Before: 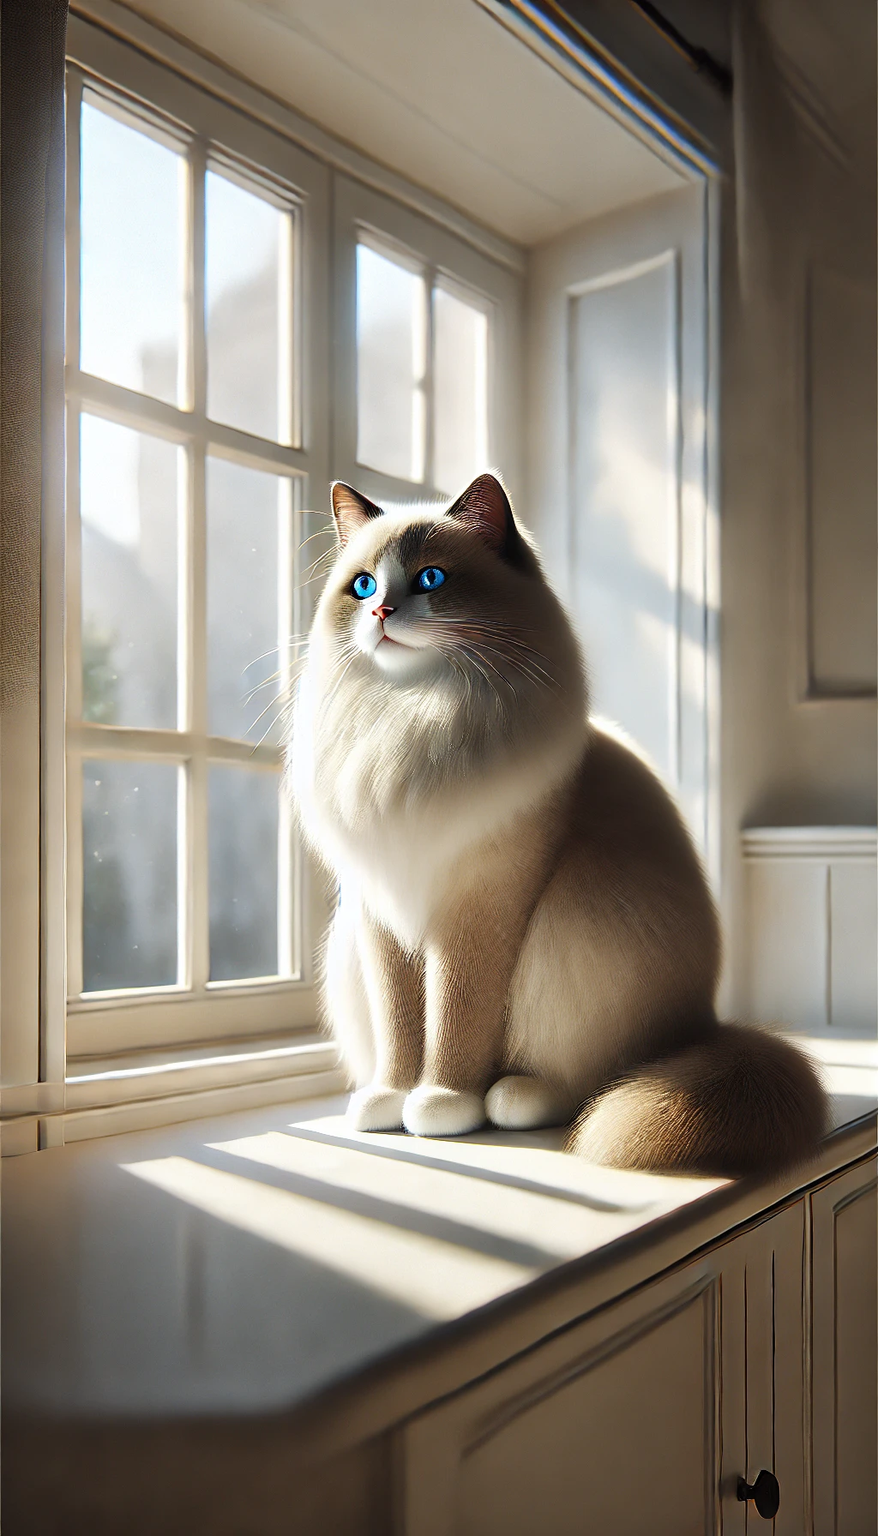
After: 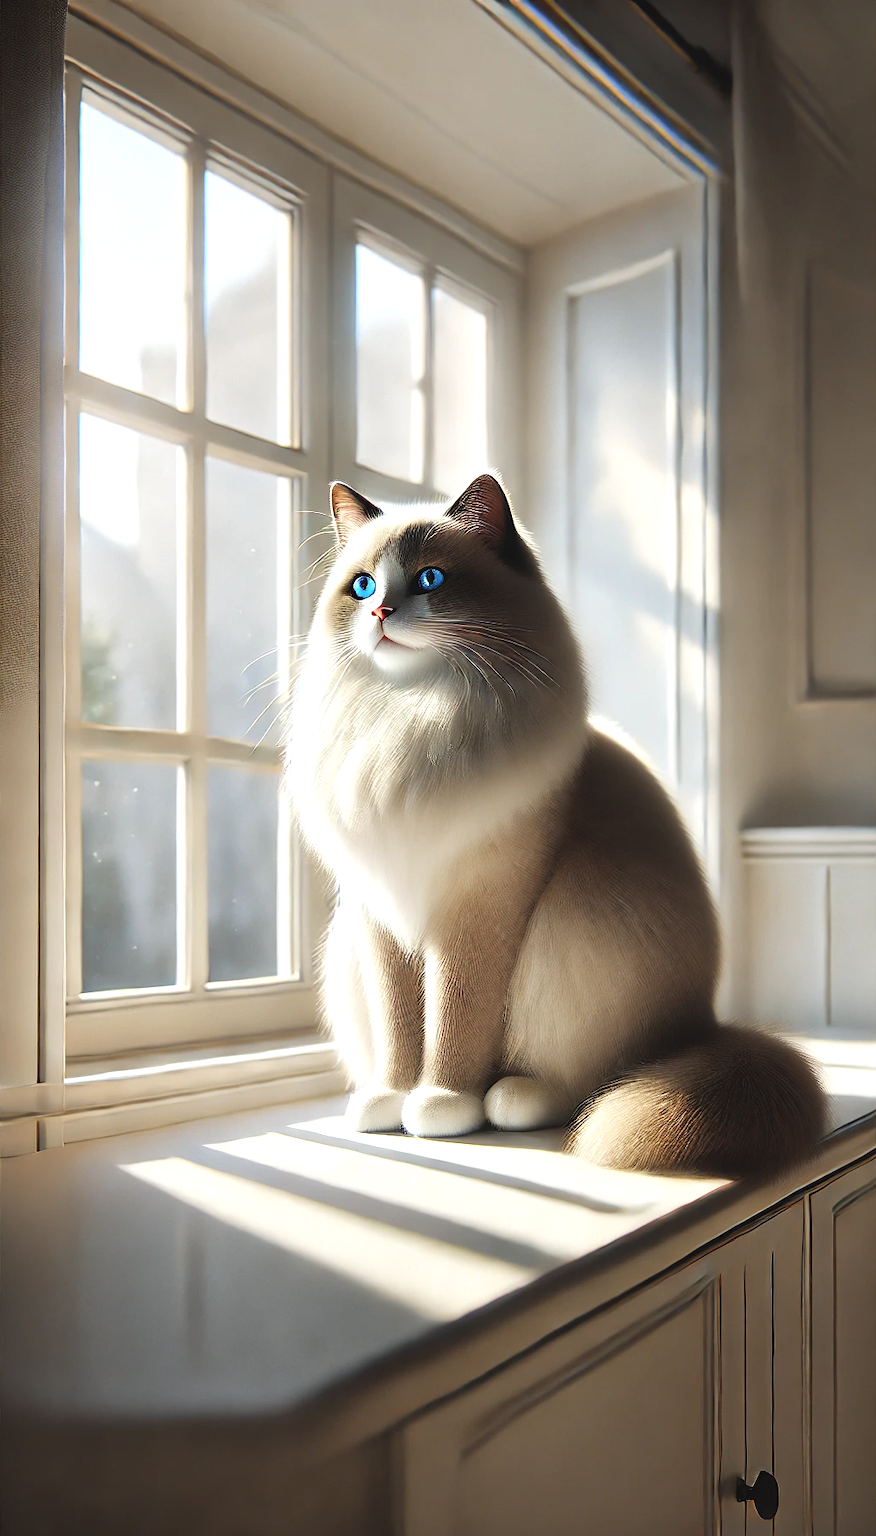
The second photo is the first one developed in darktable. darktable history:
crop and rotate: left 0.131%, bottom 0.008%
contrast brightness saturation: contrast -0.099, saturation -0.097
tone equalizer: -8 EV -0.436 EV, -7 EV -0.355 EV, -6 EV -0.322 EV, -5 EV -0.204 EV, -3 EV 0.253 EV, -2 EV 0.344 EV, -1 EV 0.375 EV, +0 EV 0.398 EV
